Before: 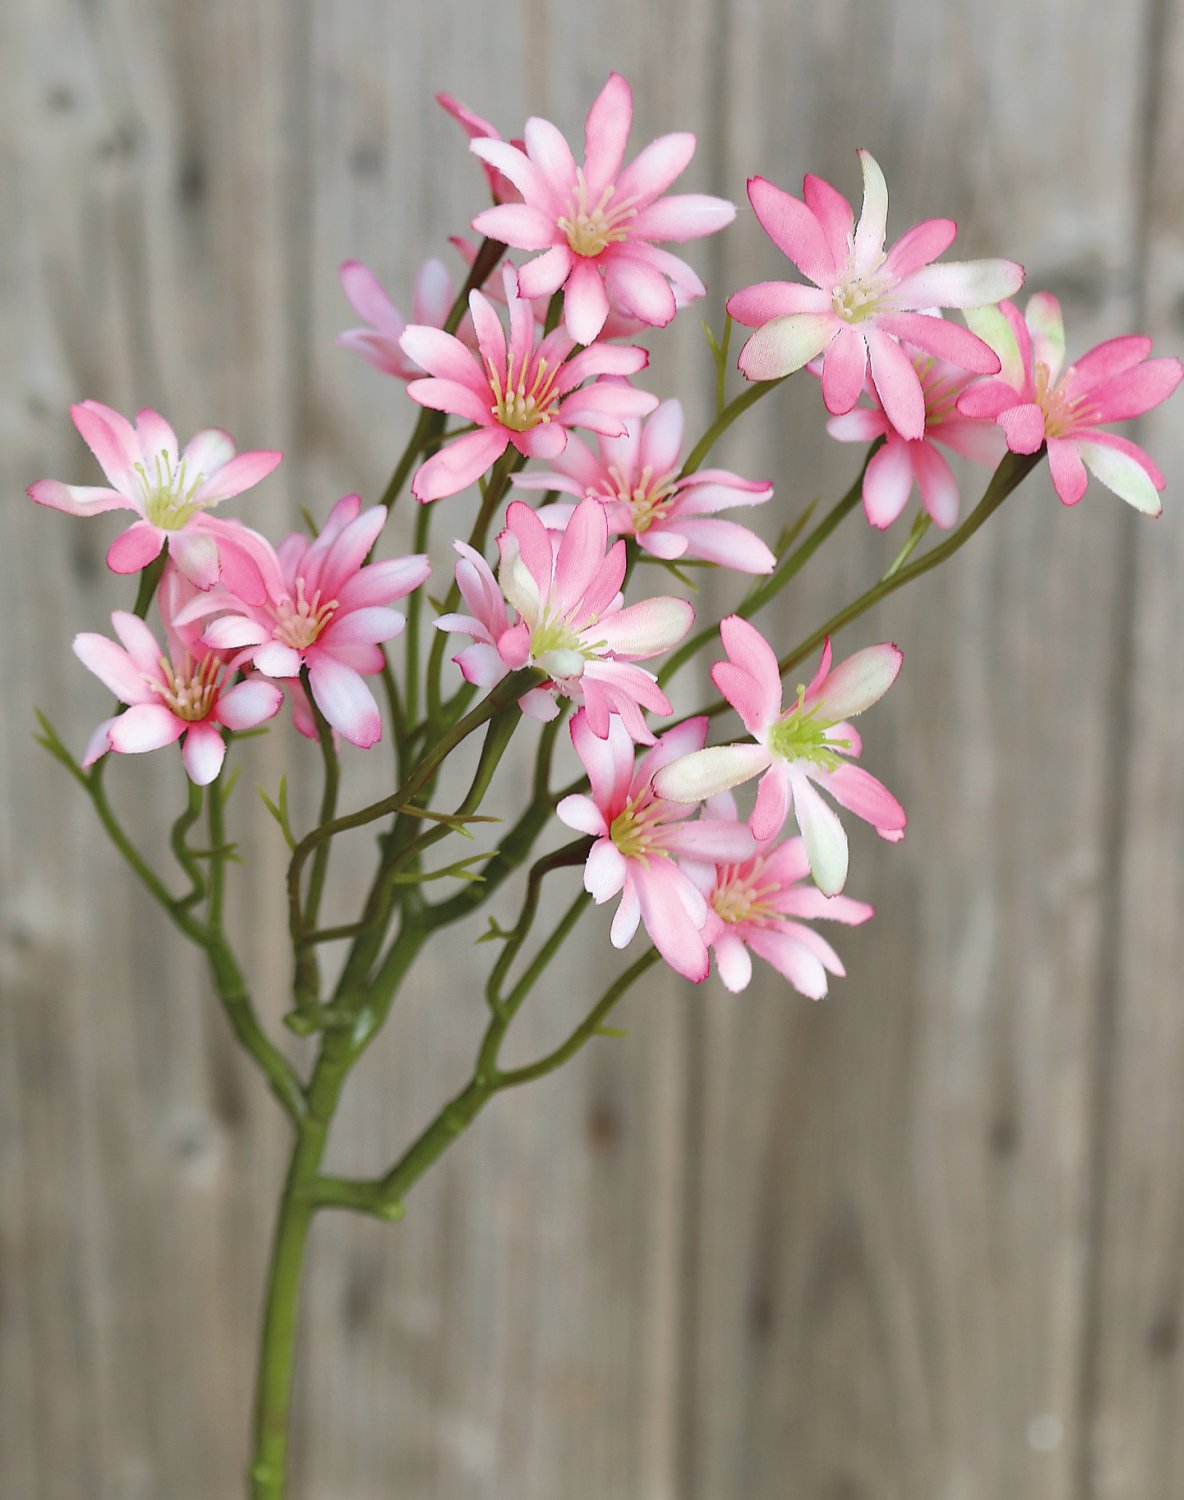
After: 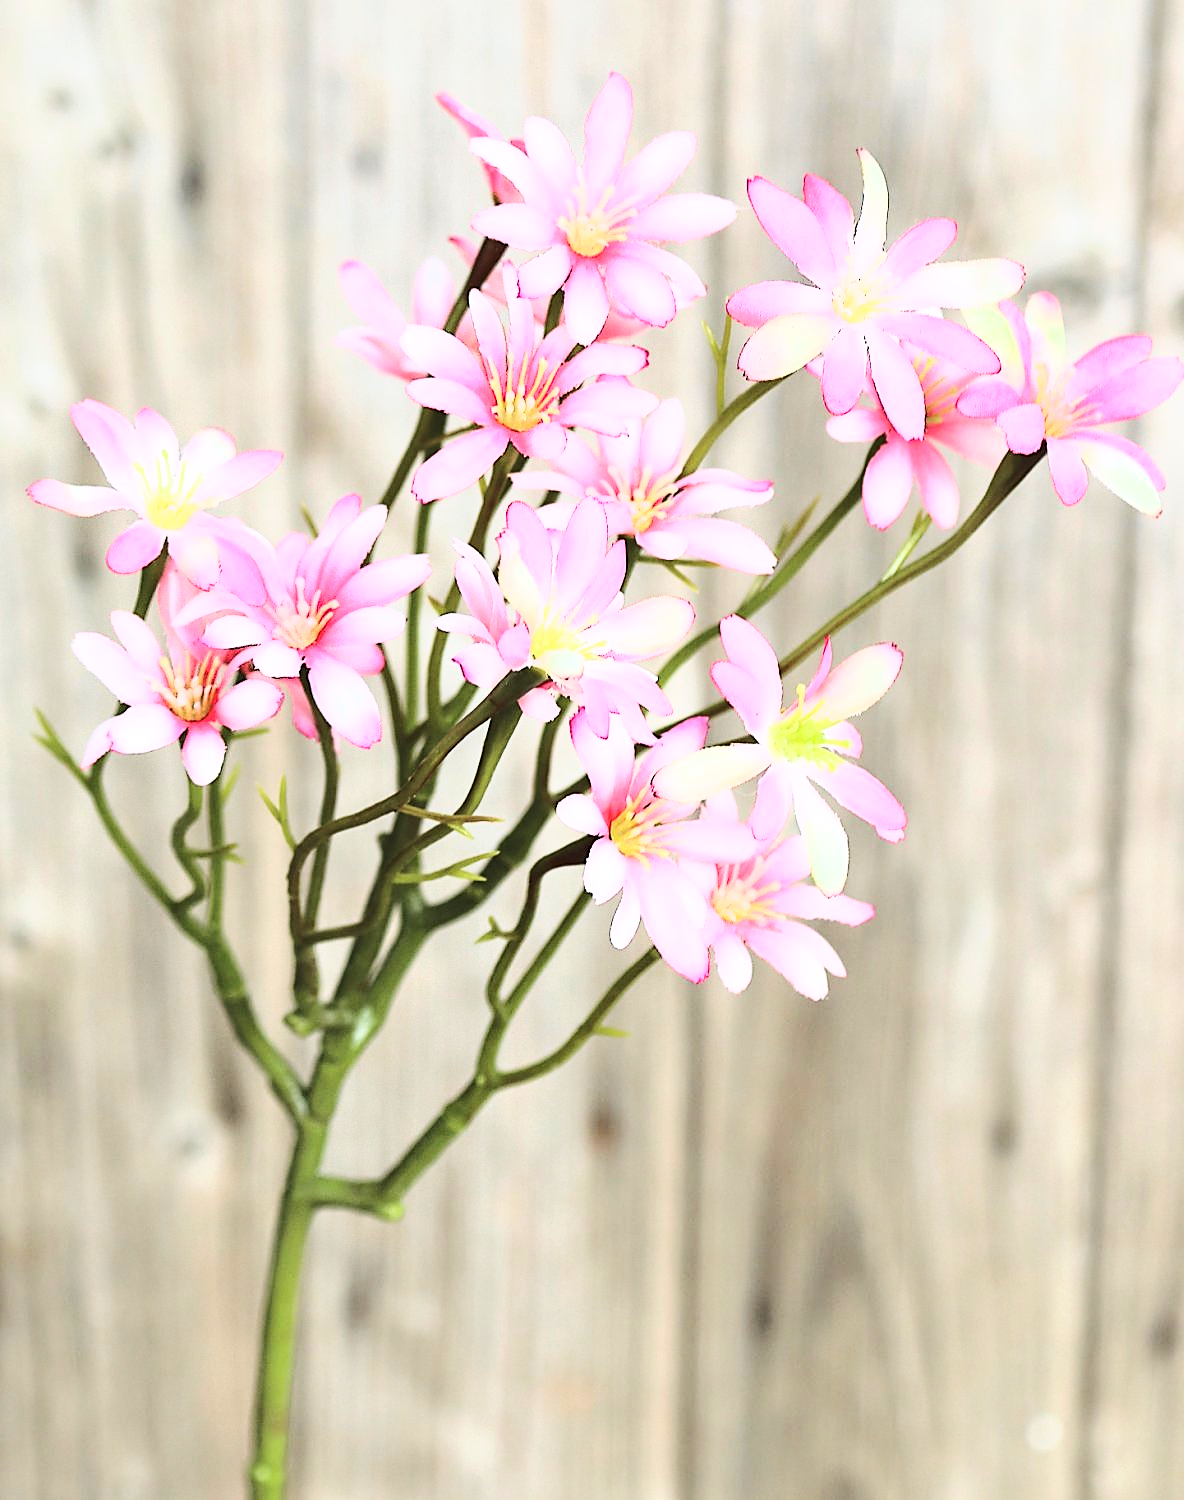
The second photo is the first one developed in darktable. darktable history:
base curve: curves: ch0 [(0, 0) (0.025, 0.046) (0.112, 0.277) (0.467, 0.74) (0.814, 0.929) (1, 0.942)]
sharpen: on, module defaults
tone equalizer: -8 EV -1.08 EV, -7 EV -1.01 EV, -6 EV -0.867 EV, -5 EV -0.578 EV, -3 EV 0.578 EV, -2 EV 0.867 EV, -1 EV 1.01 EV, +0 EV 1.08 EV, edges refinement/feathering 500, mask exposure compensation -1.57 EV, preserve details no
levels: levels [0.016, 0.5, 0.996]
